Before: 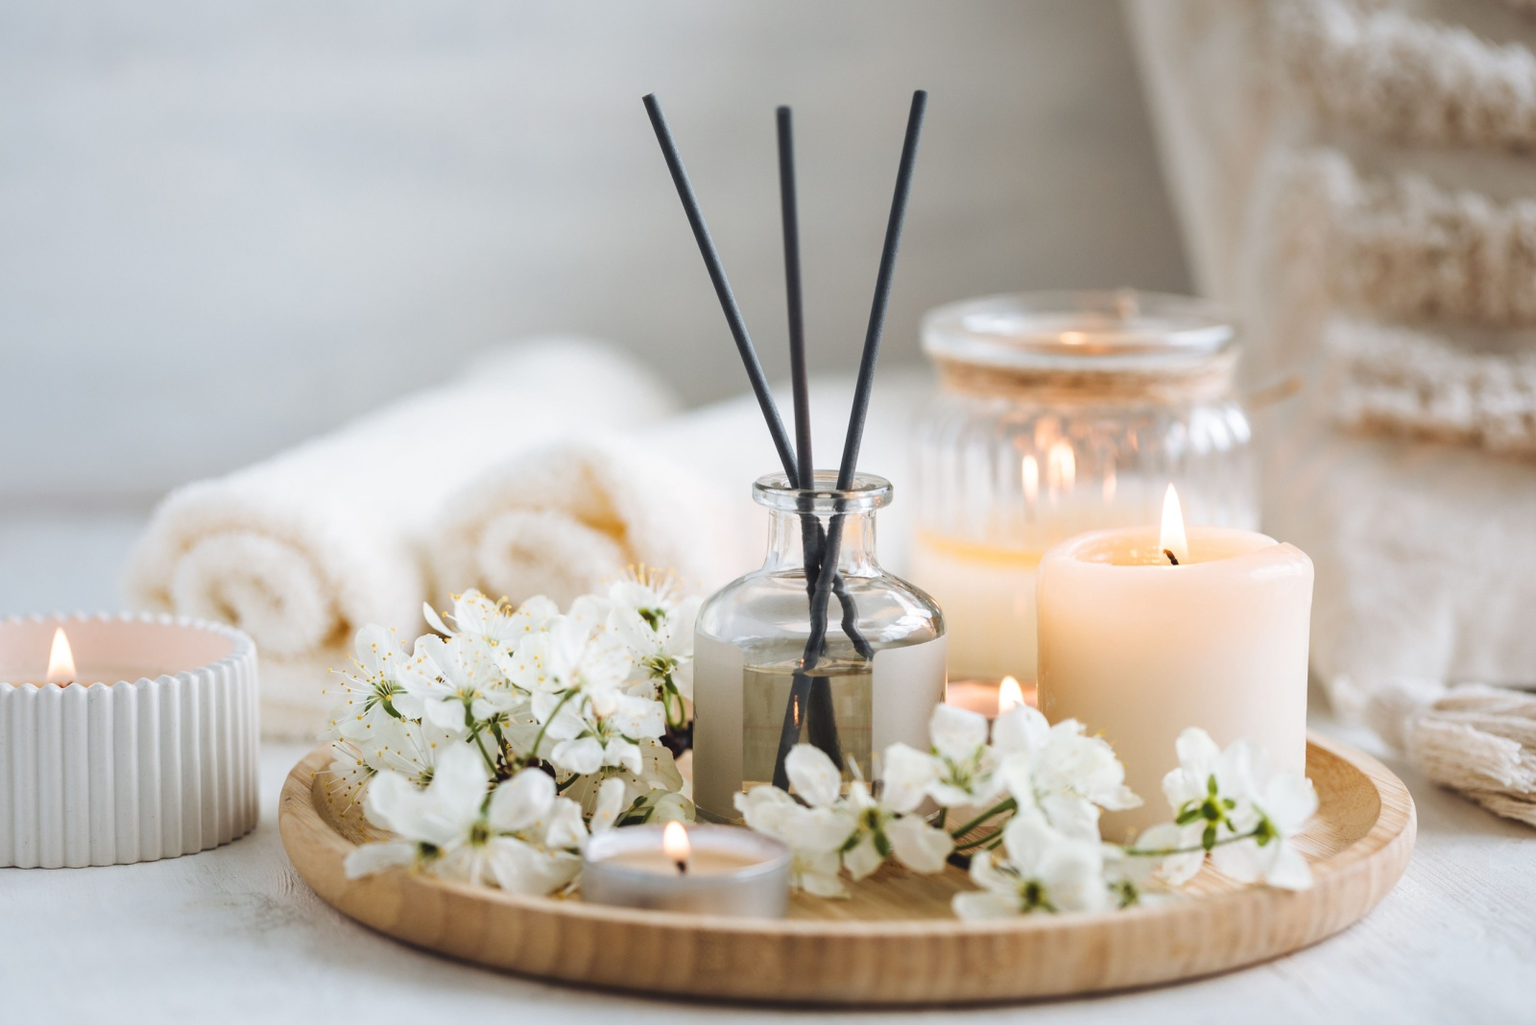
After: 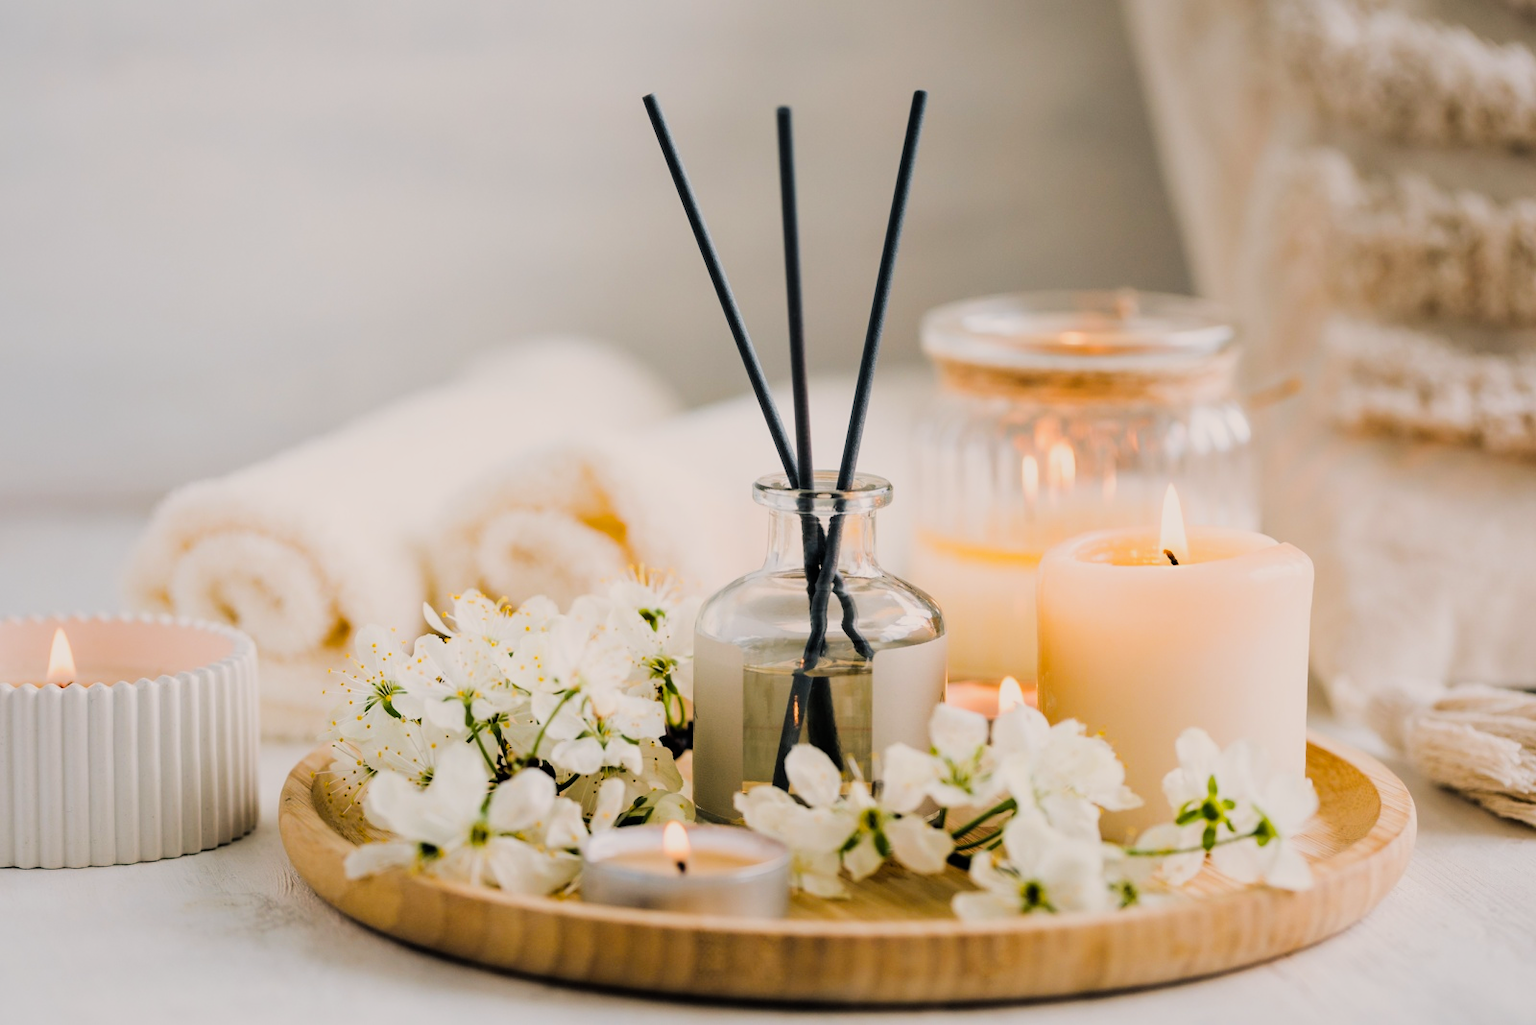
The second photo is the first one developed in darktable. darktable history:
filmic rgb: black relative exposure -5.14 EV, white relative exposure 3.96 EV, hardness 2.88, contrast 1.202, highlights saturation mix -29.63%
exposure: compensate highlight preservation false
color balance rgb: shadows lift › luminance -7.614%, shadows lift › chroma 2.119%, shadows lift › hue 168.01°, highlights gain › chroma 3.034%, highlights gain › hue 60.22°, linear chroma grading › shadows -8.006%, linear chroma grading › global chroma 9.792%, perceptual saturation grading › global saturation 19.9%, global vibrance 20%
